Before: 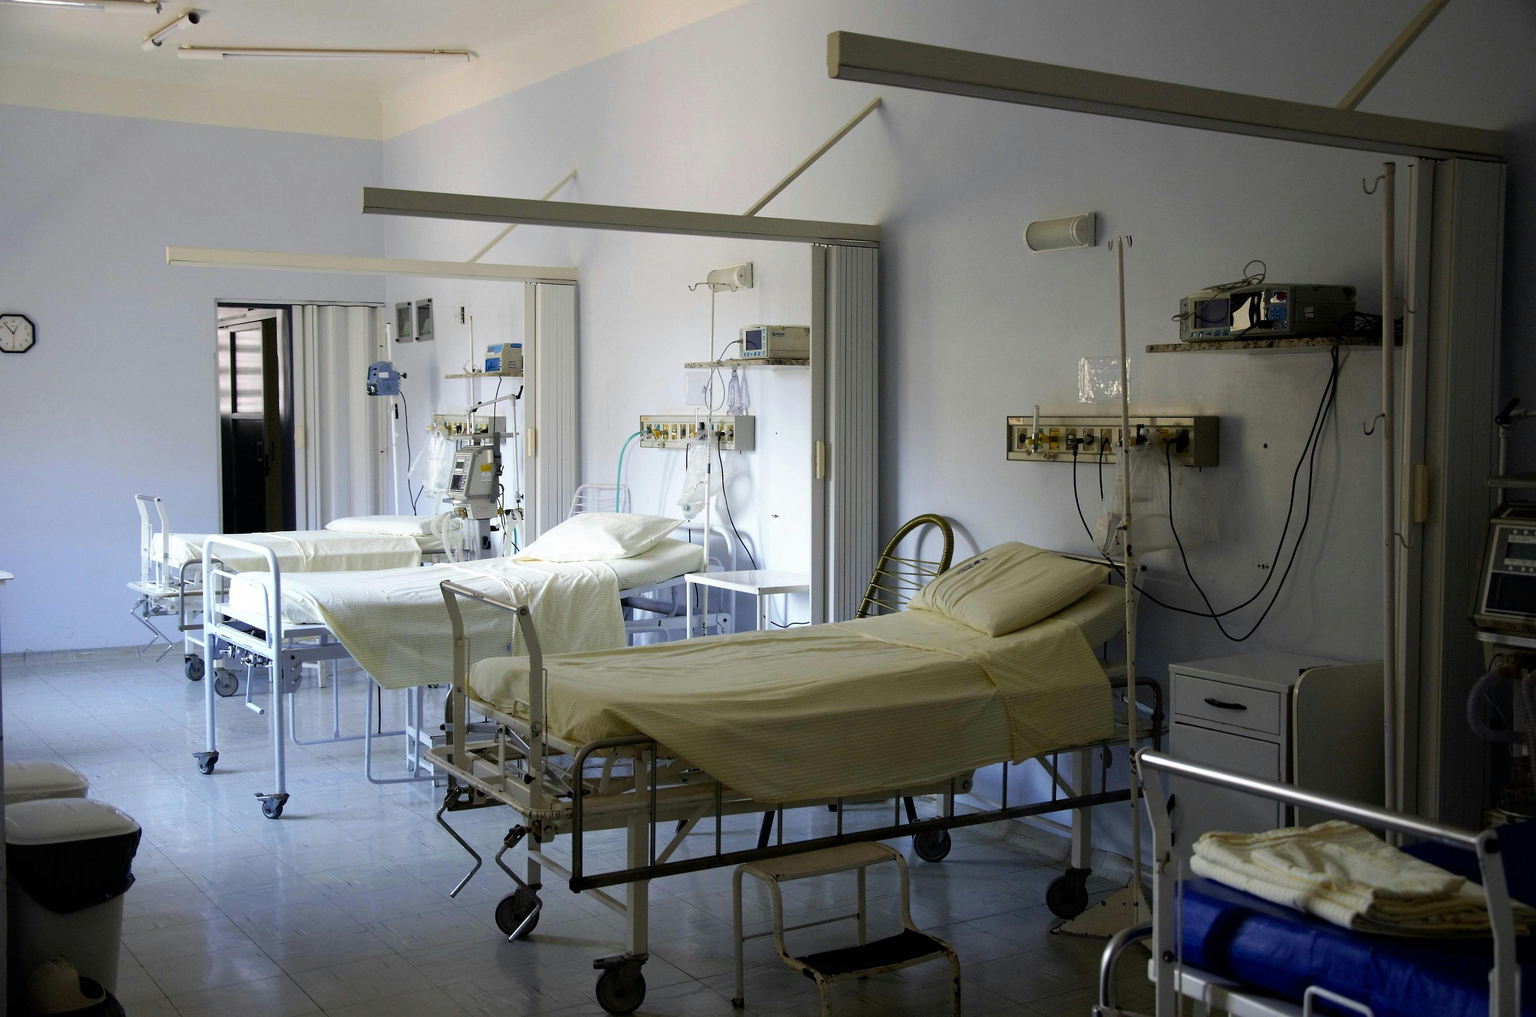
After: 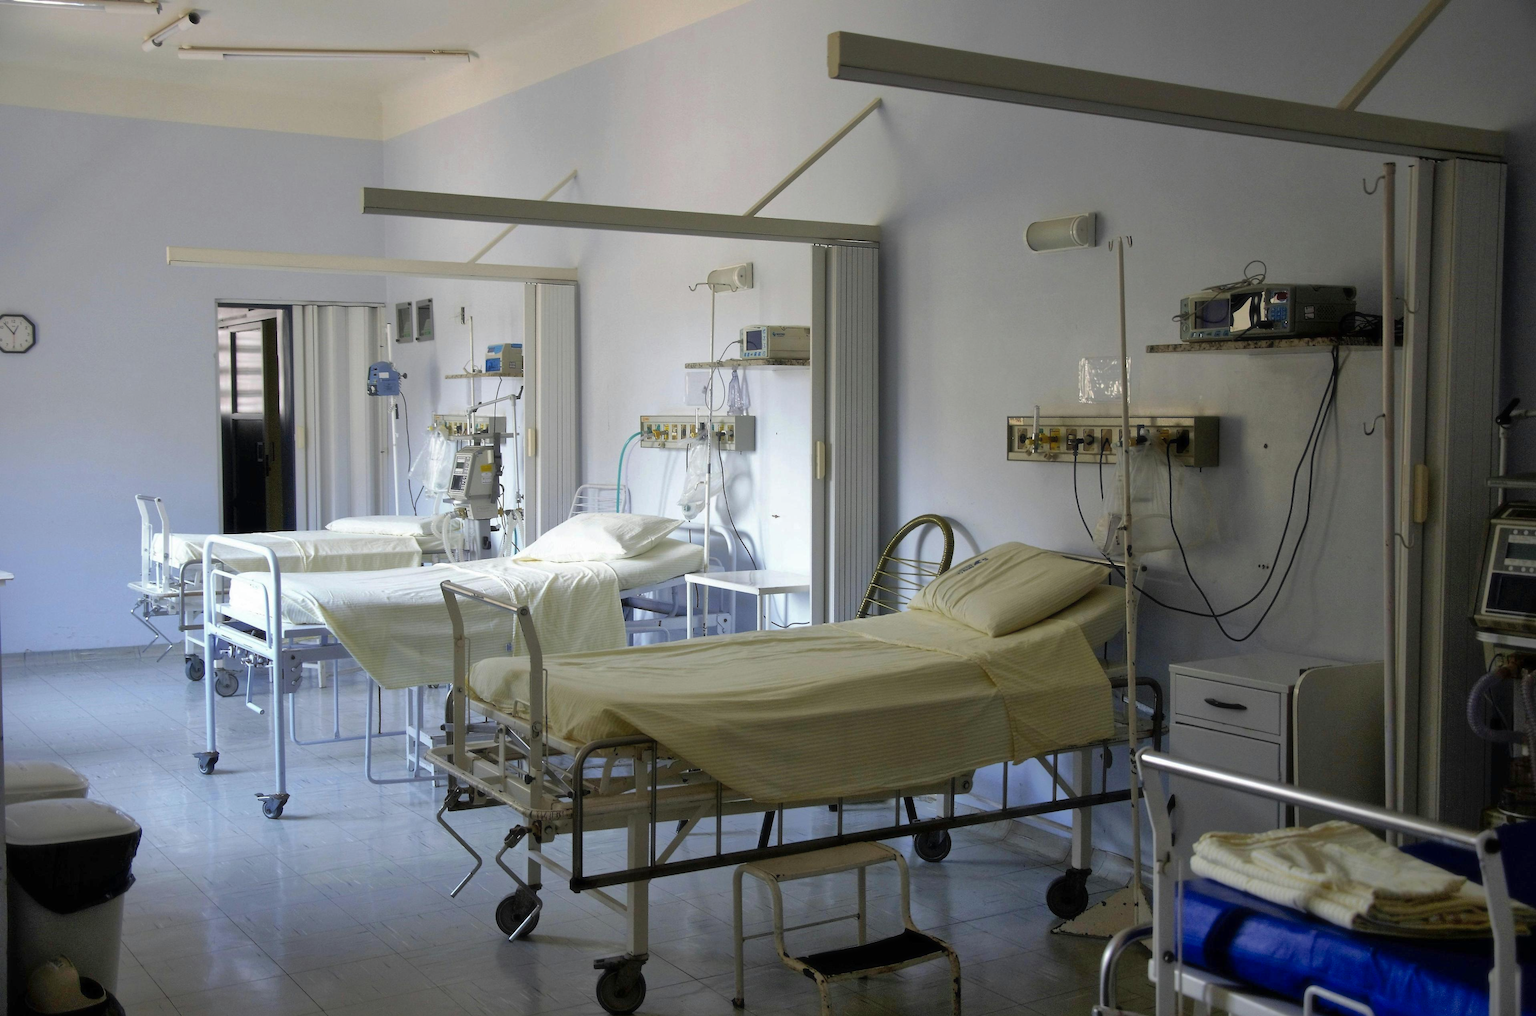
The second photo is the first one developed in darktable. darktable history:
haze removal: strength -0.101, compatibility mode true, adaptive false
shadows and highlights: on, module defaults
